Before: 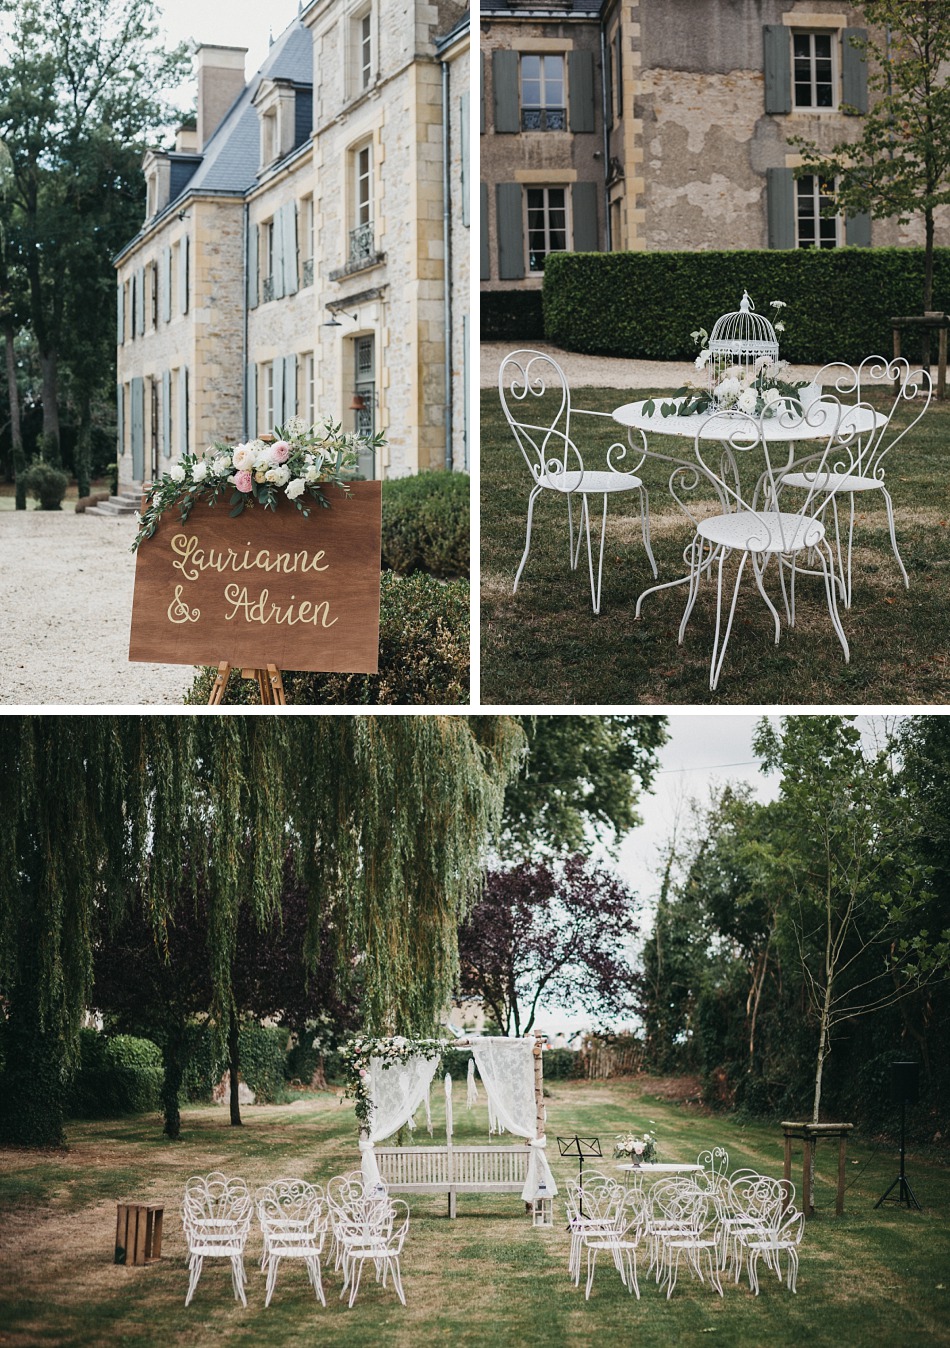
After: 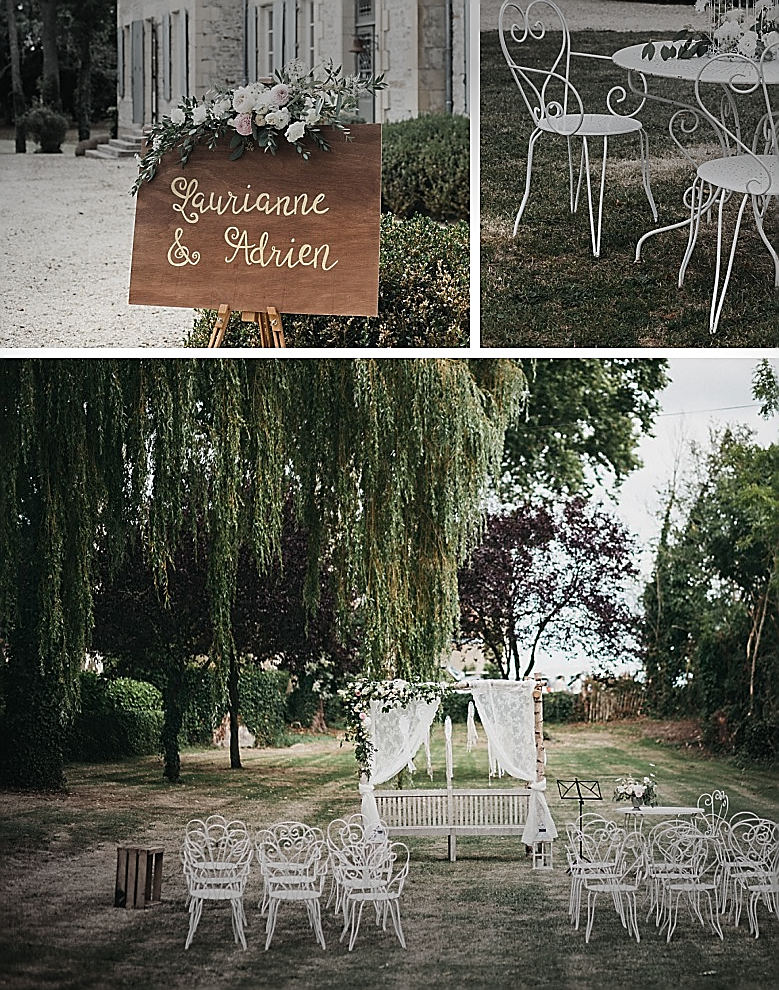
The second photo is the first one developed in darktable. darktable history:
vignetting: fall-off start 79.43%, saturation -0.649, width/height ratio 1.327, unbound false
sharpen: radius 1.4, amount 1.25, threshold 0.7
crop: top 26.531%, right 17.959%
